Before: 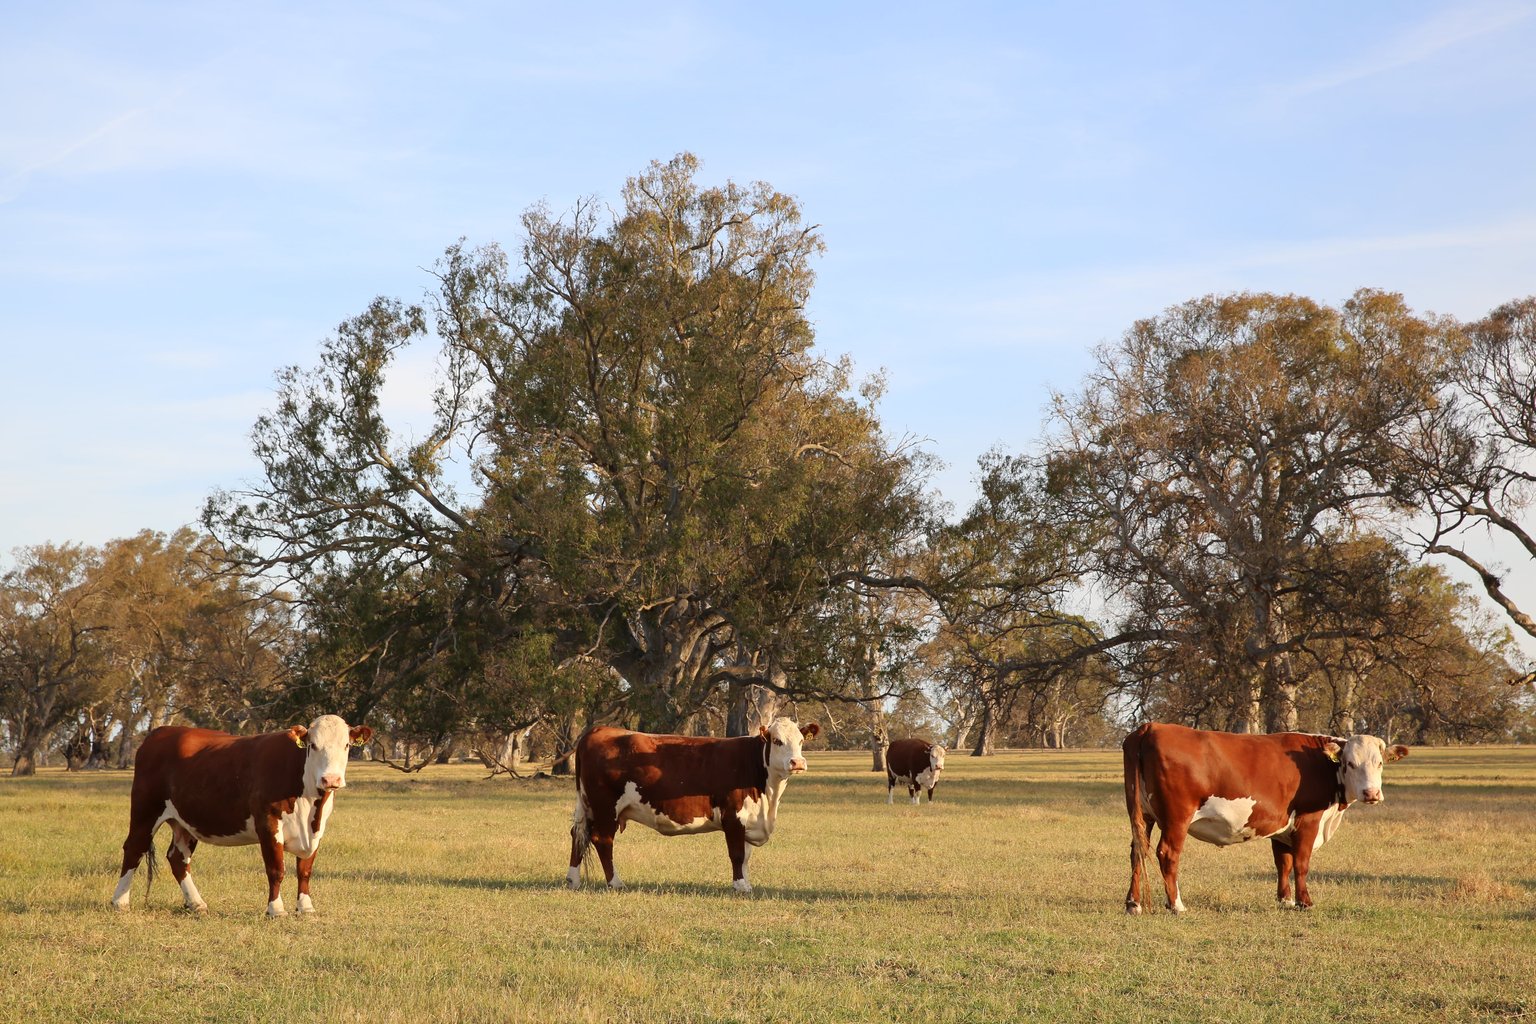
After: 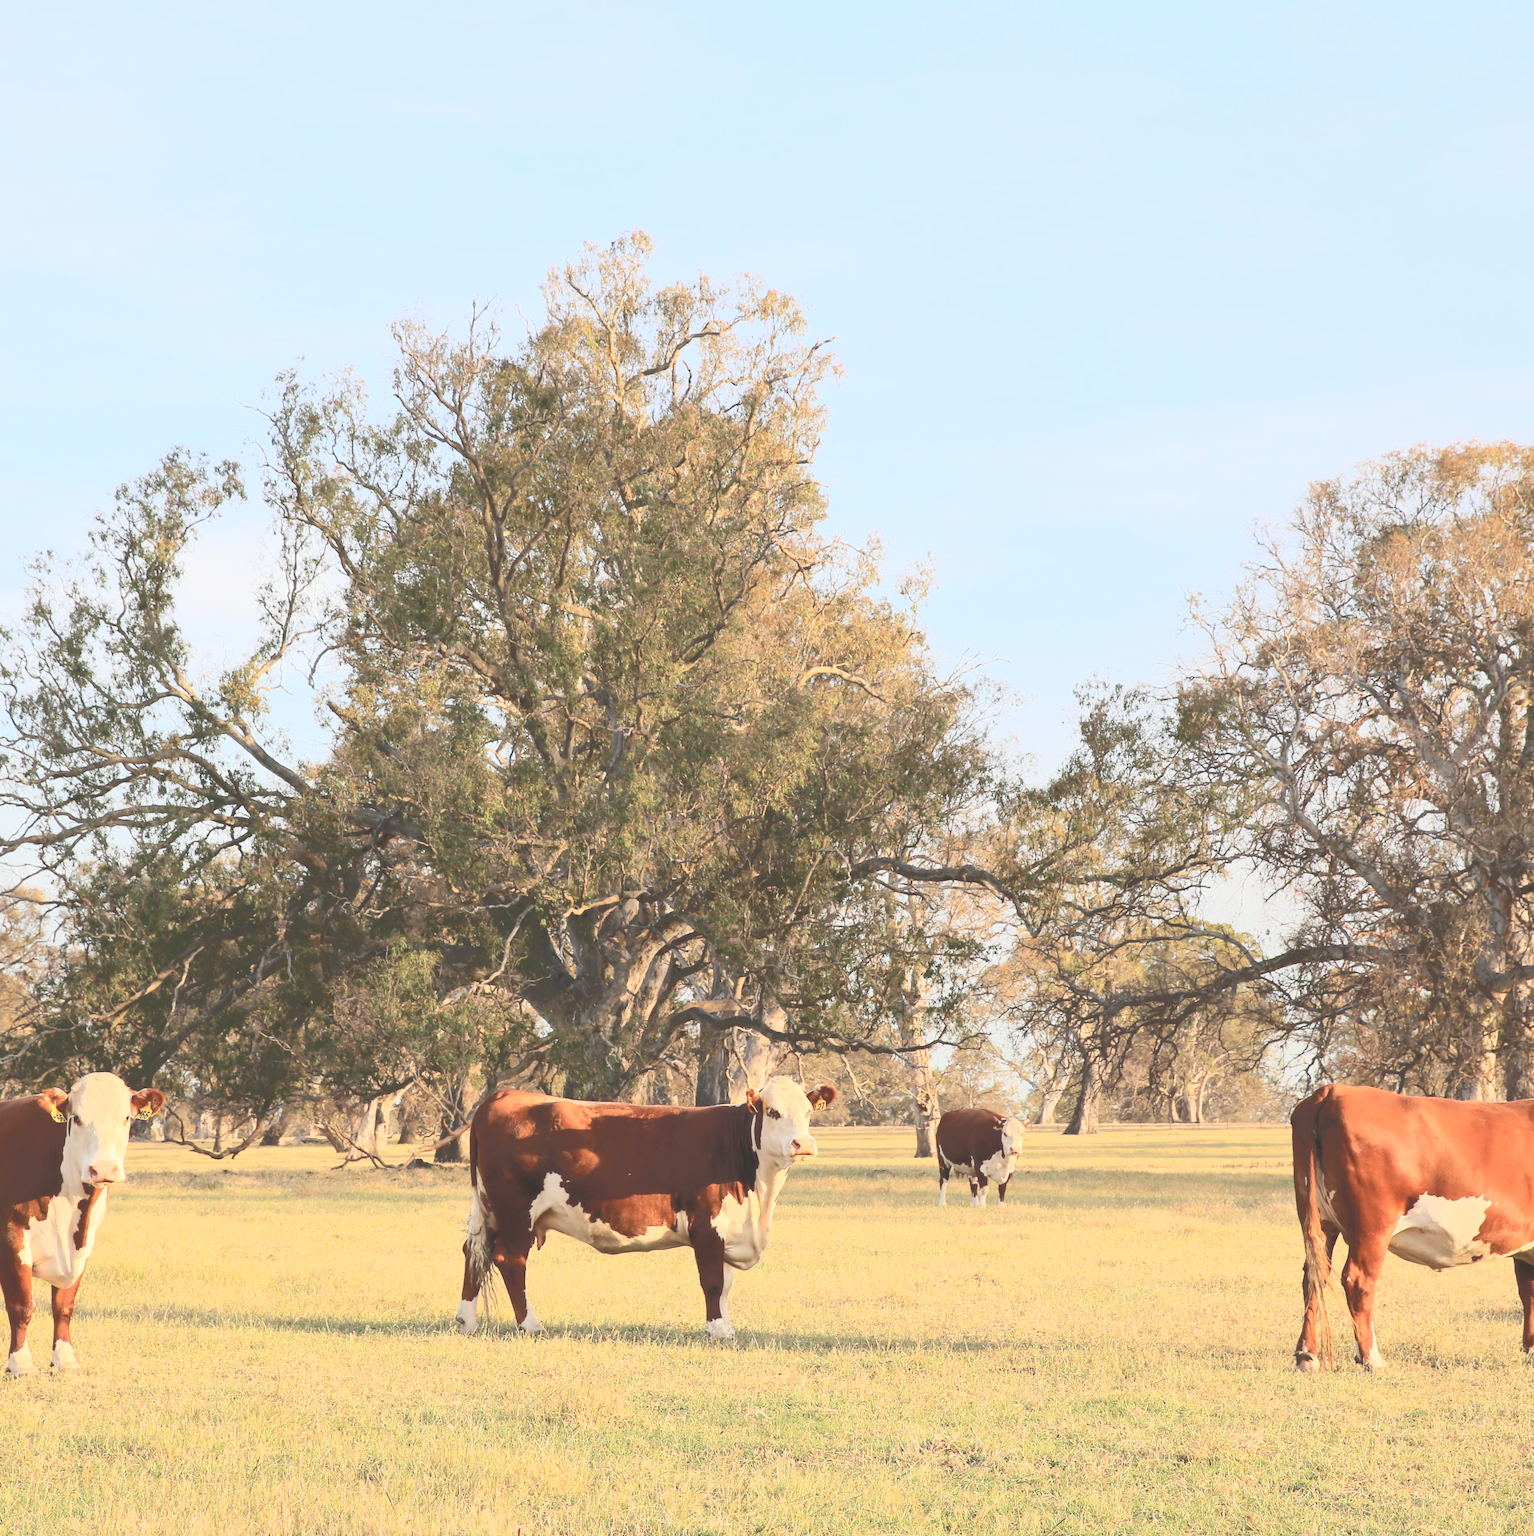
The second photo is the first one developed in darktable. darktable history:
tone curve: curves: ch0 [(0, 0) (0.003, 0.202) (0.011, 0.205) (0.025, 0.222) (0.044, 0.258) (0.069, 0.298) (0.1, 0.321) (0.136, 0.333) (0.177, 0.38) (0.224, 0.439) (0.277, 0.51) (0.335, 0.594) (0.399, 0.675) (0.468, 0.743) (0.543, 0.805) (0.623, 0.861) (0.709, 0.905) (0.801, 0.931) (0.898, 0.941) (1, 1)], color space Lab, independent channels, preserve colors none
crop: left 17.096%, right 16.275%
